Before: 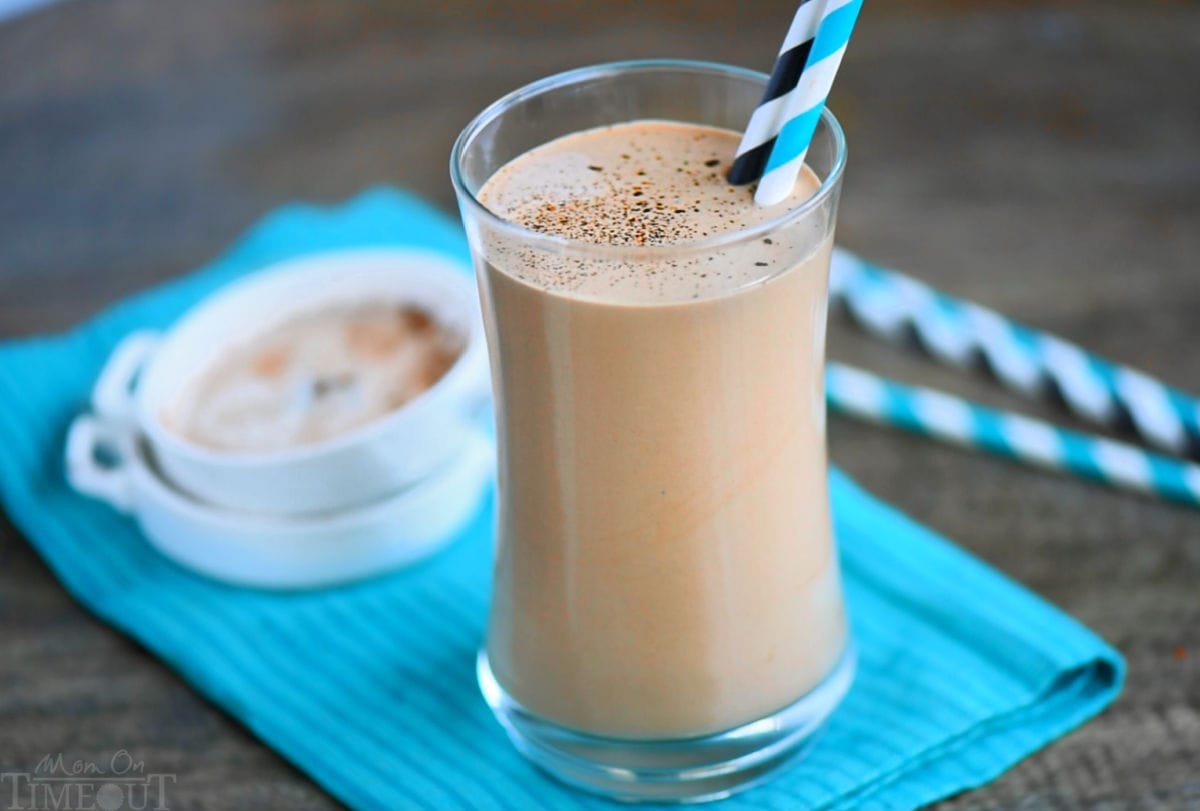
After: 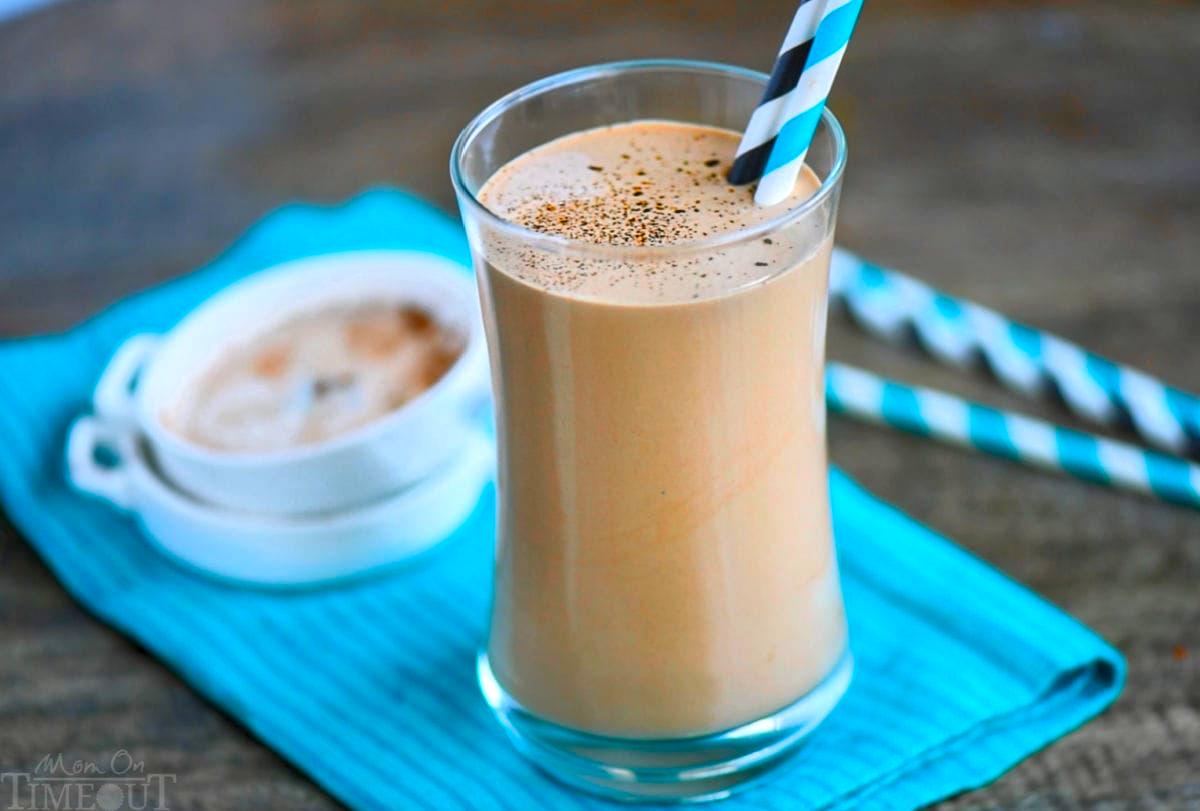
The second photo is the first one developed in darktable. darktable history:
shadows and highlights: shadows 37.27, highlights -28.18, soften with gaussian
color balance rgb: perceptual saturation grading › global saturation 30%, global vibrance 20%
local contrast: on, module defaults
